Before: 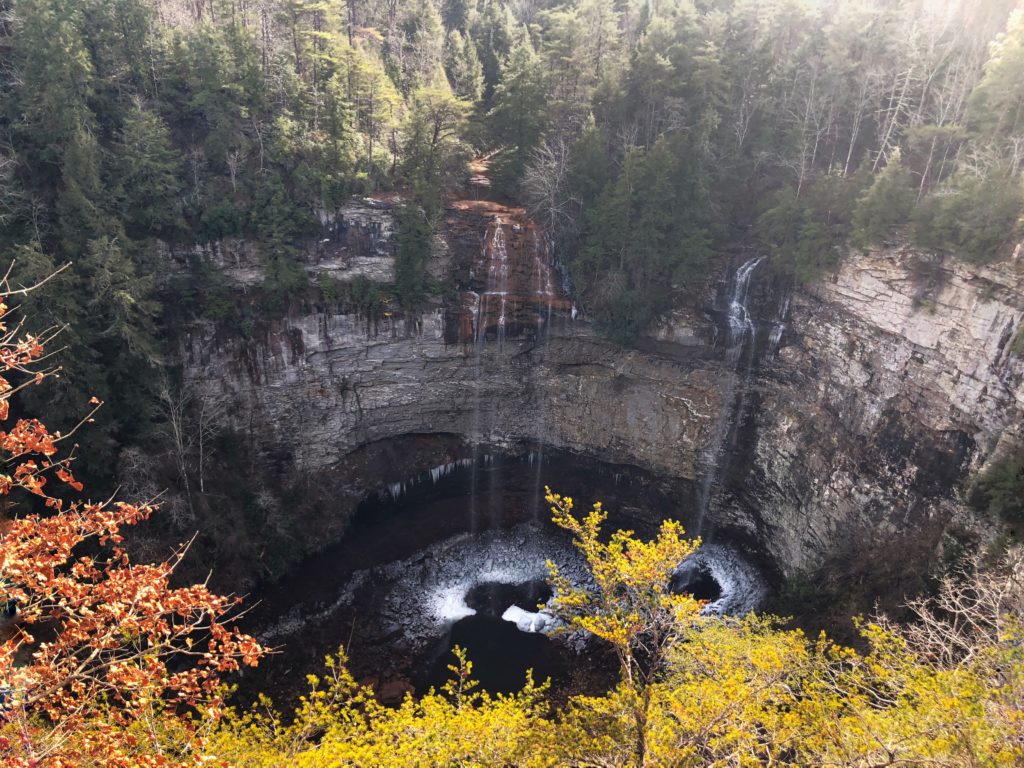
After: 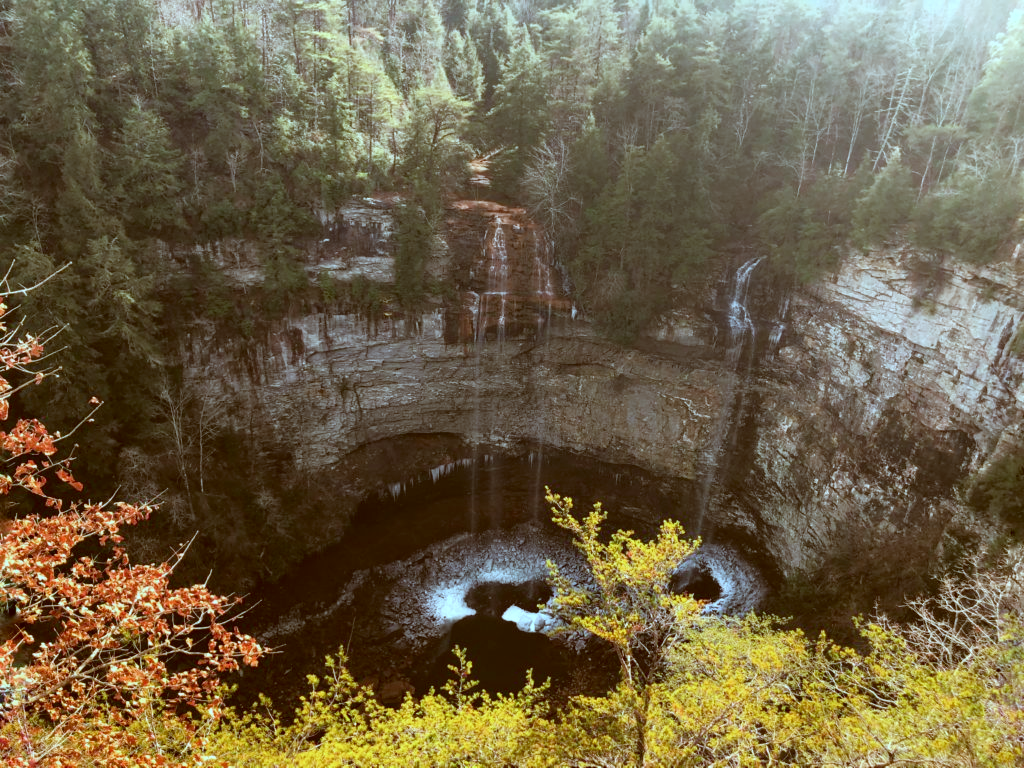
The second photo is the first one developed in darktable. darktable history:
shadows and highlights: radius 331.84, shadows 53.55, highlights -100, compress 94.63%, highlights color adjustment 73.23%, soften with gaussian
color correction: highlights a* -14.62, highlights b* -16.22, shadows a* 10.12, shadows b* 29.4
